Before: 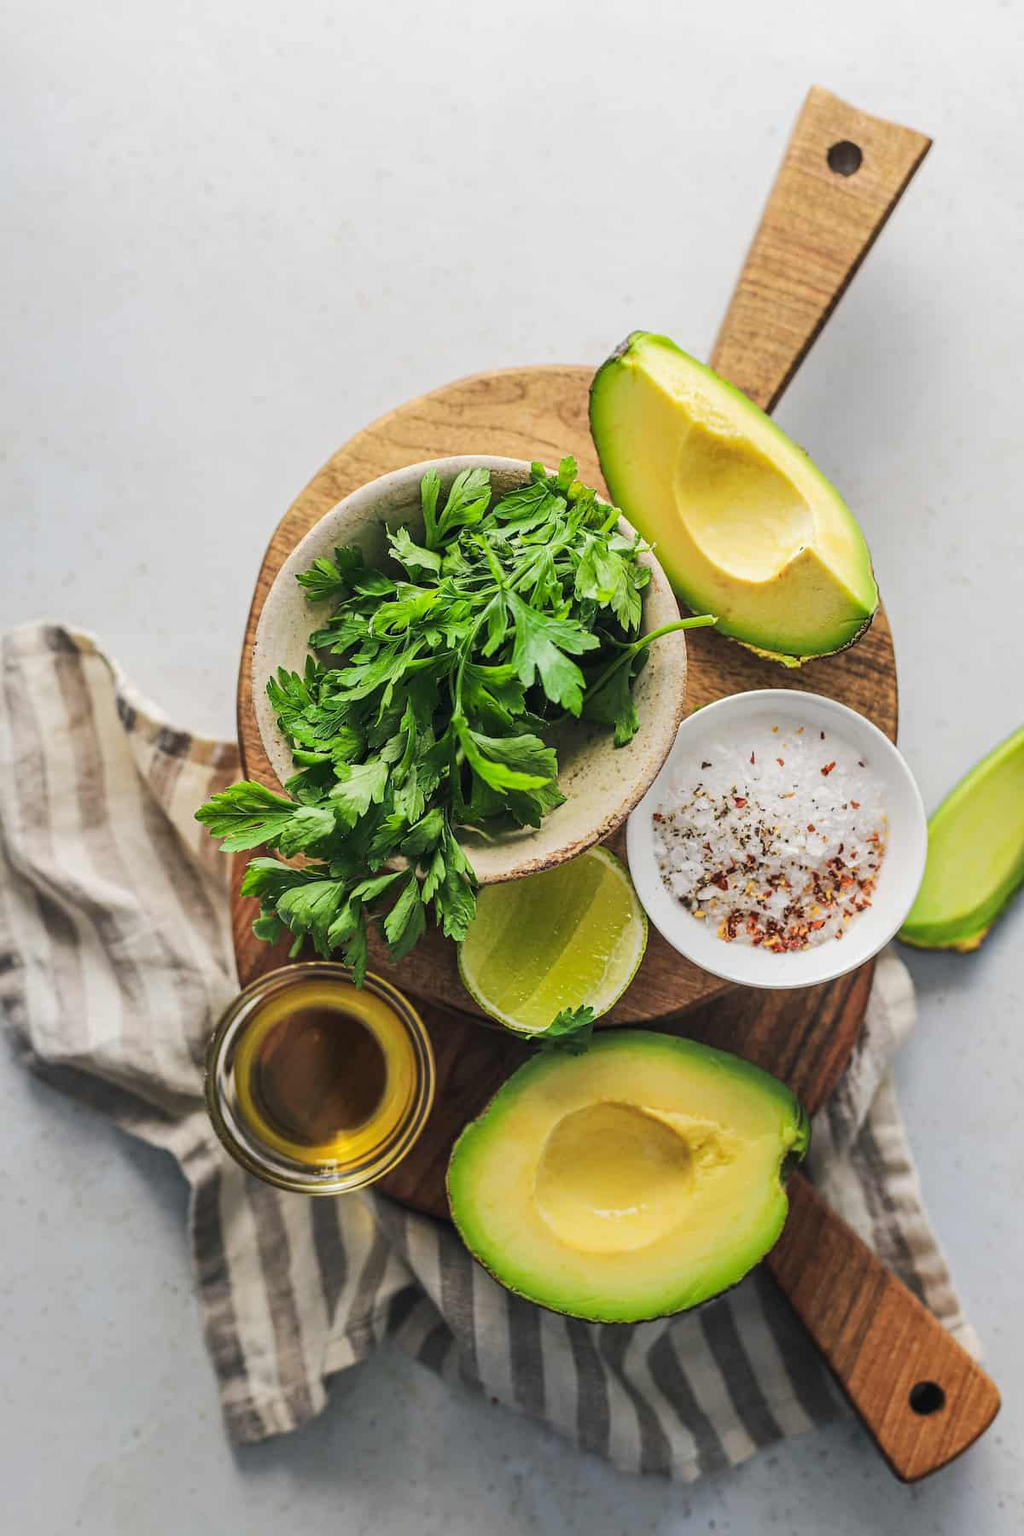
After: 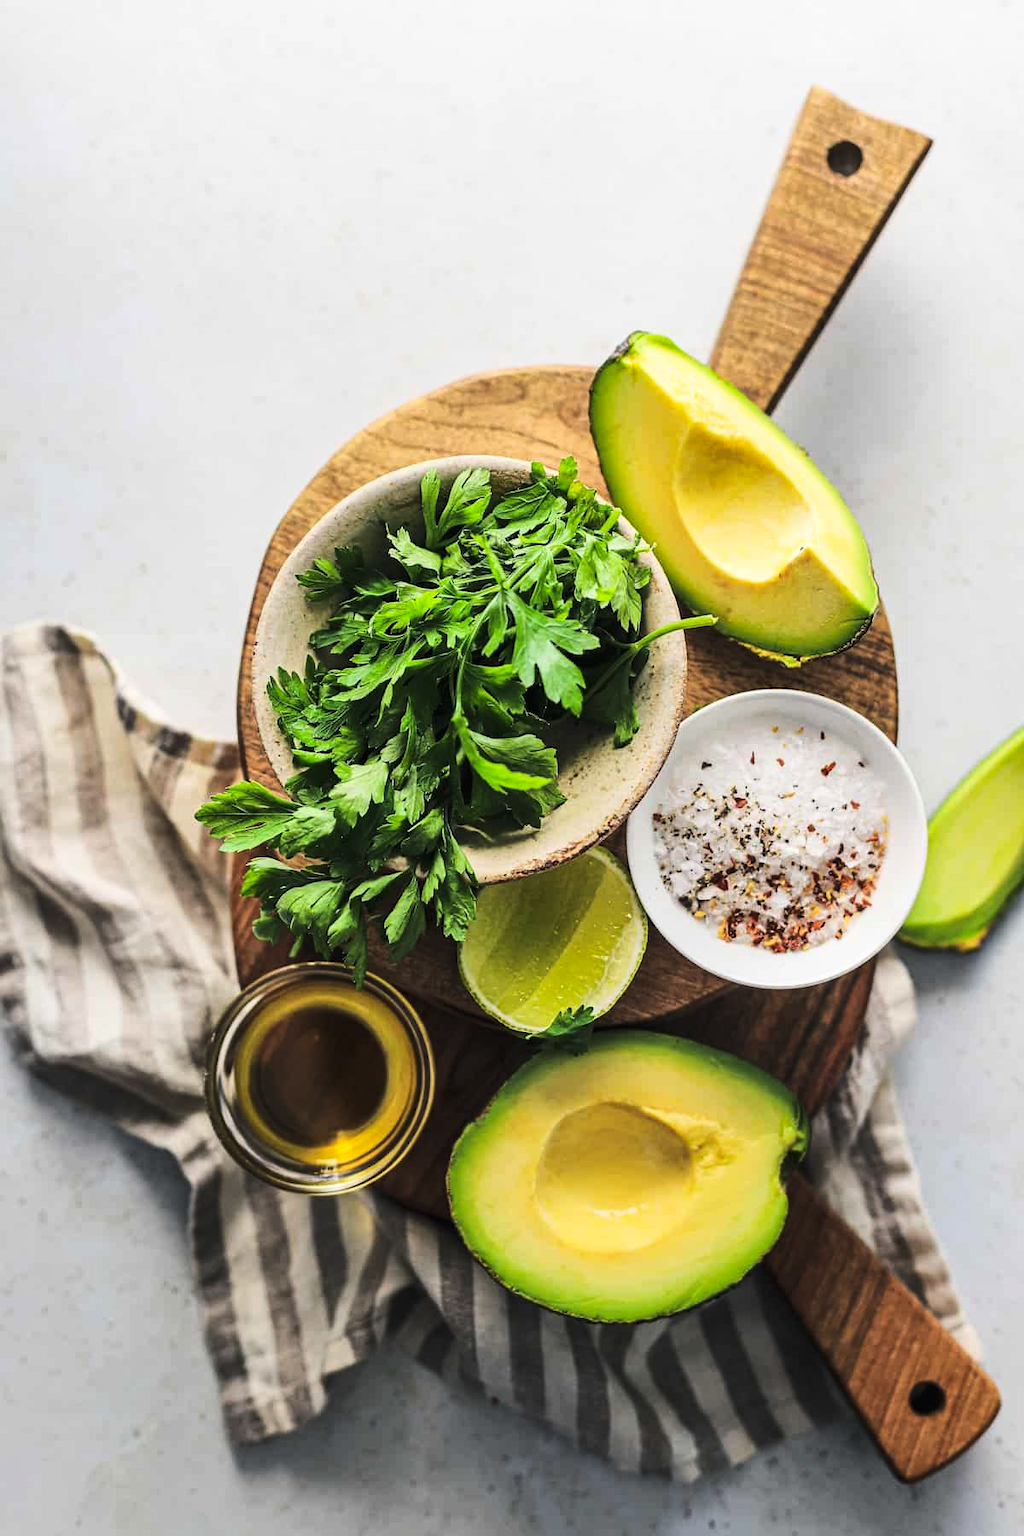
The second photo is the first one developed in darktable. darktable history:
tone curve: curves: ch0 [(0, 0) (0.004, 0.001) (0.133, 0.078) (0.325, 0.241) (0.832, 0.917) (1, 1)], color space Lab, linked channels, preserve colors none
shadows and highlights: shadows 10.93, white point adjustment 0.915, highlights -38.46
